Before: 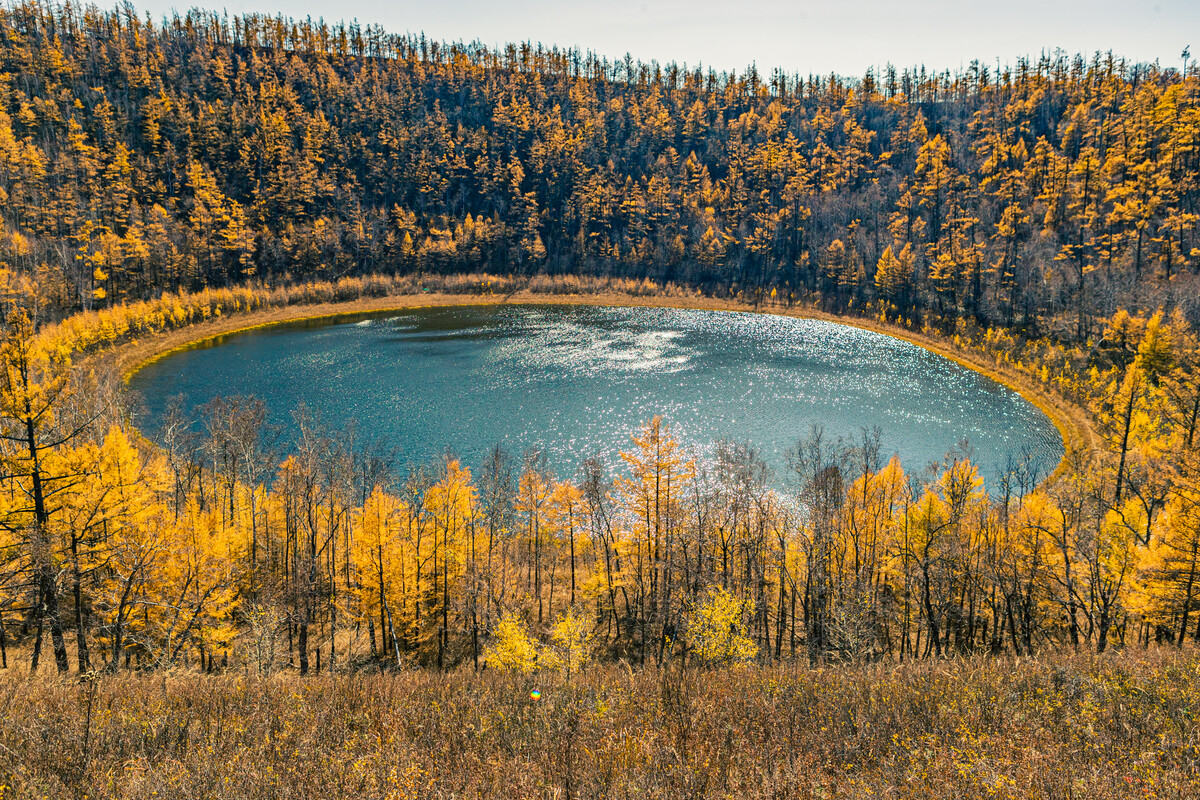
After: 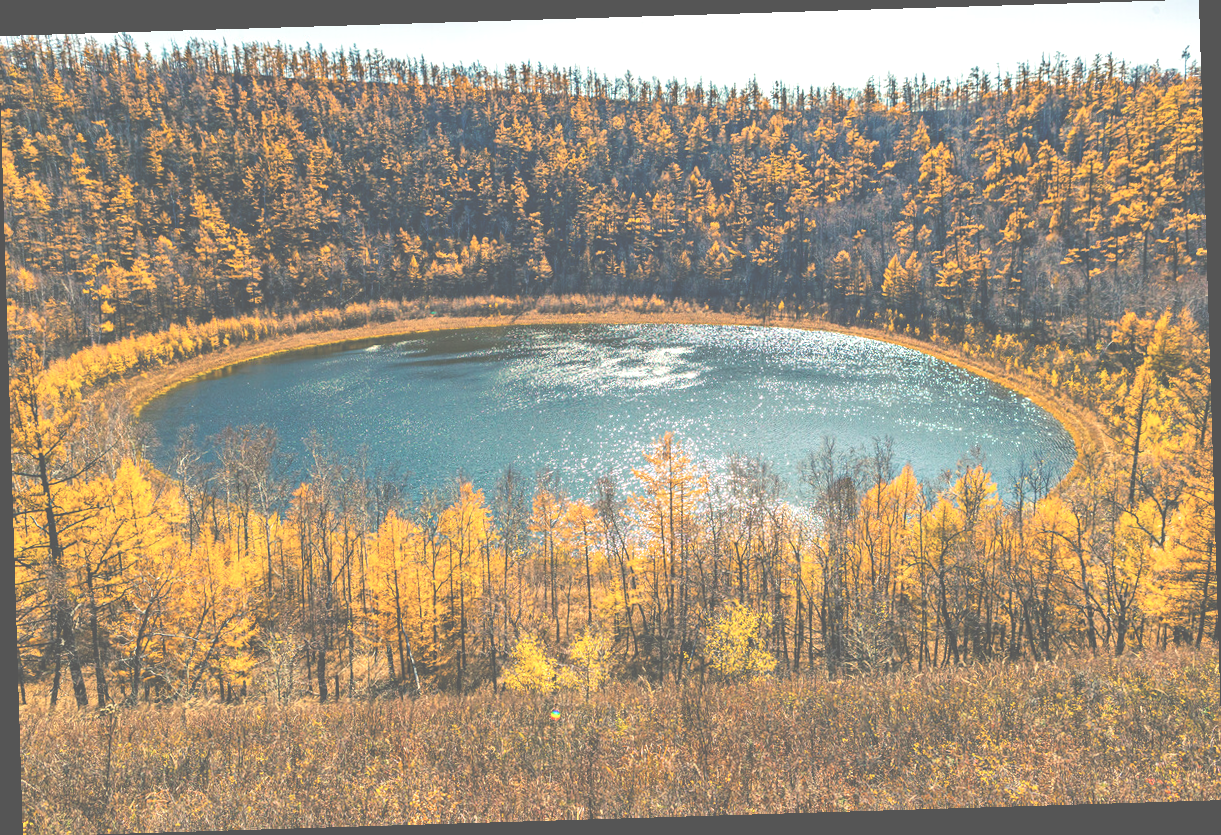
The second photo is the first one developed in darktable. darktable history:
crop and rotate: left 0.126%
exposure: black level correction -0.071, exposure 0.5 EV, compensate highlight preservation false
rotate and perspective: rotation -1.75°, automatic cropping off
